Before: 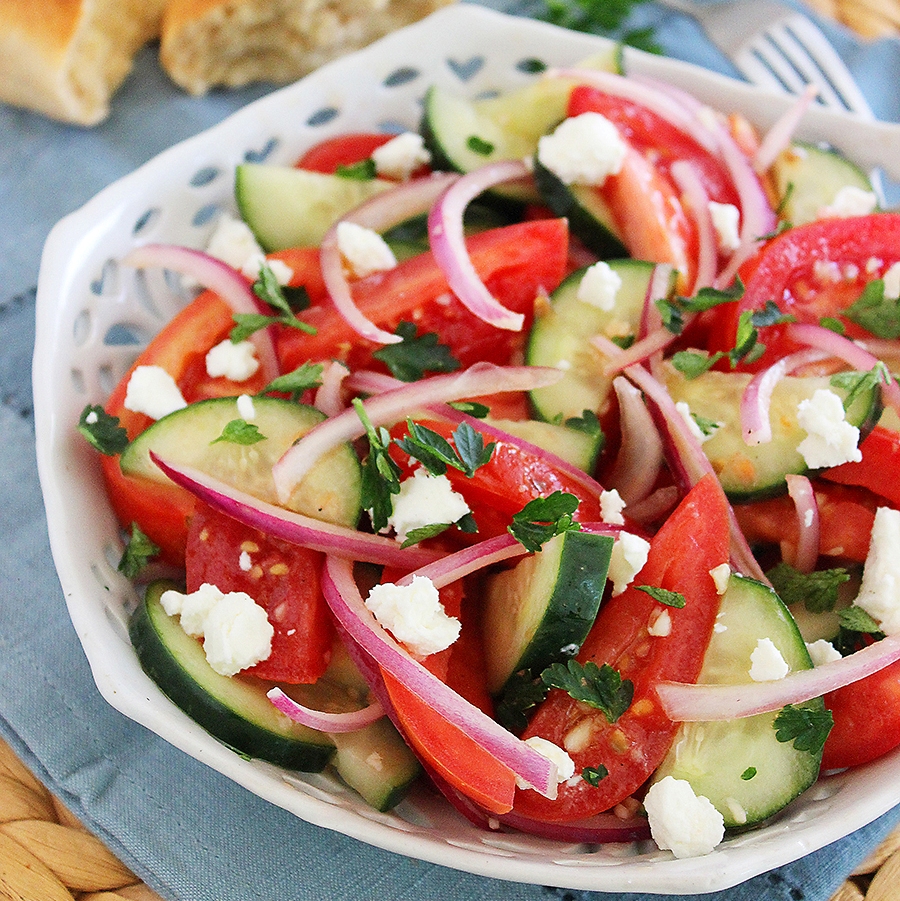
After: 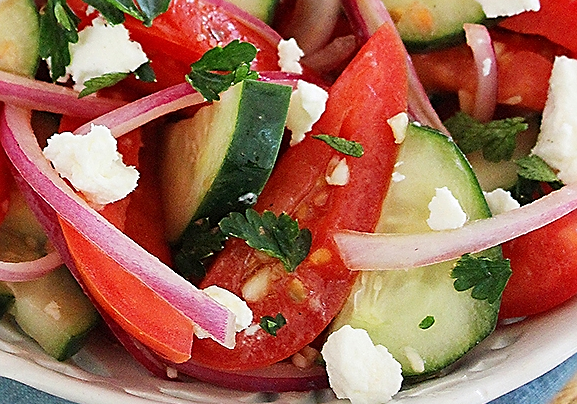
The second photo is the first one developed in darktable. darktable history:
crop and rotate: left 35.879%, top 50.14%, bottom 4.964%
sharpen: on, module defaults
